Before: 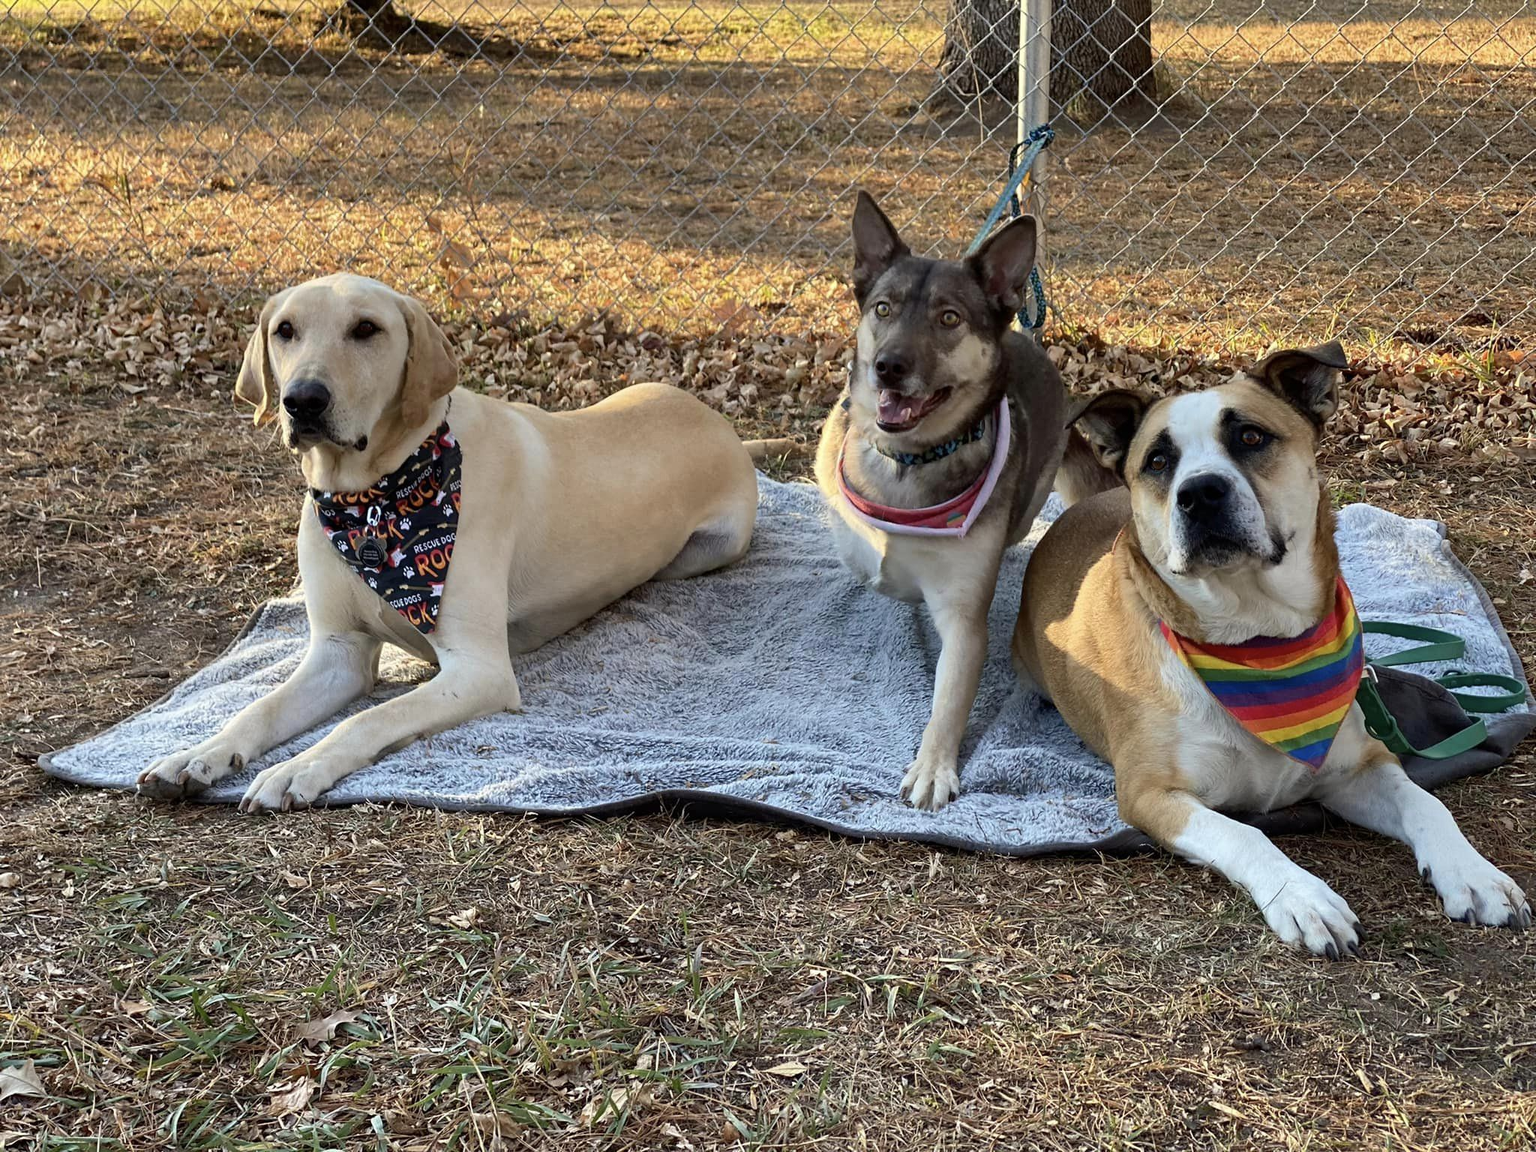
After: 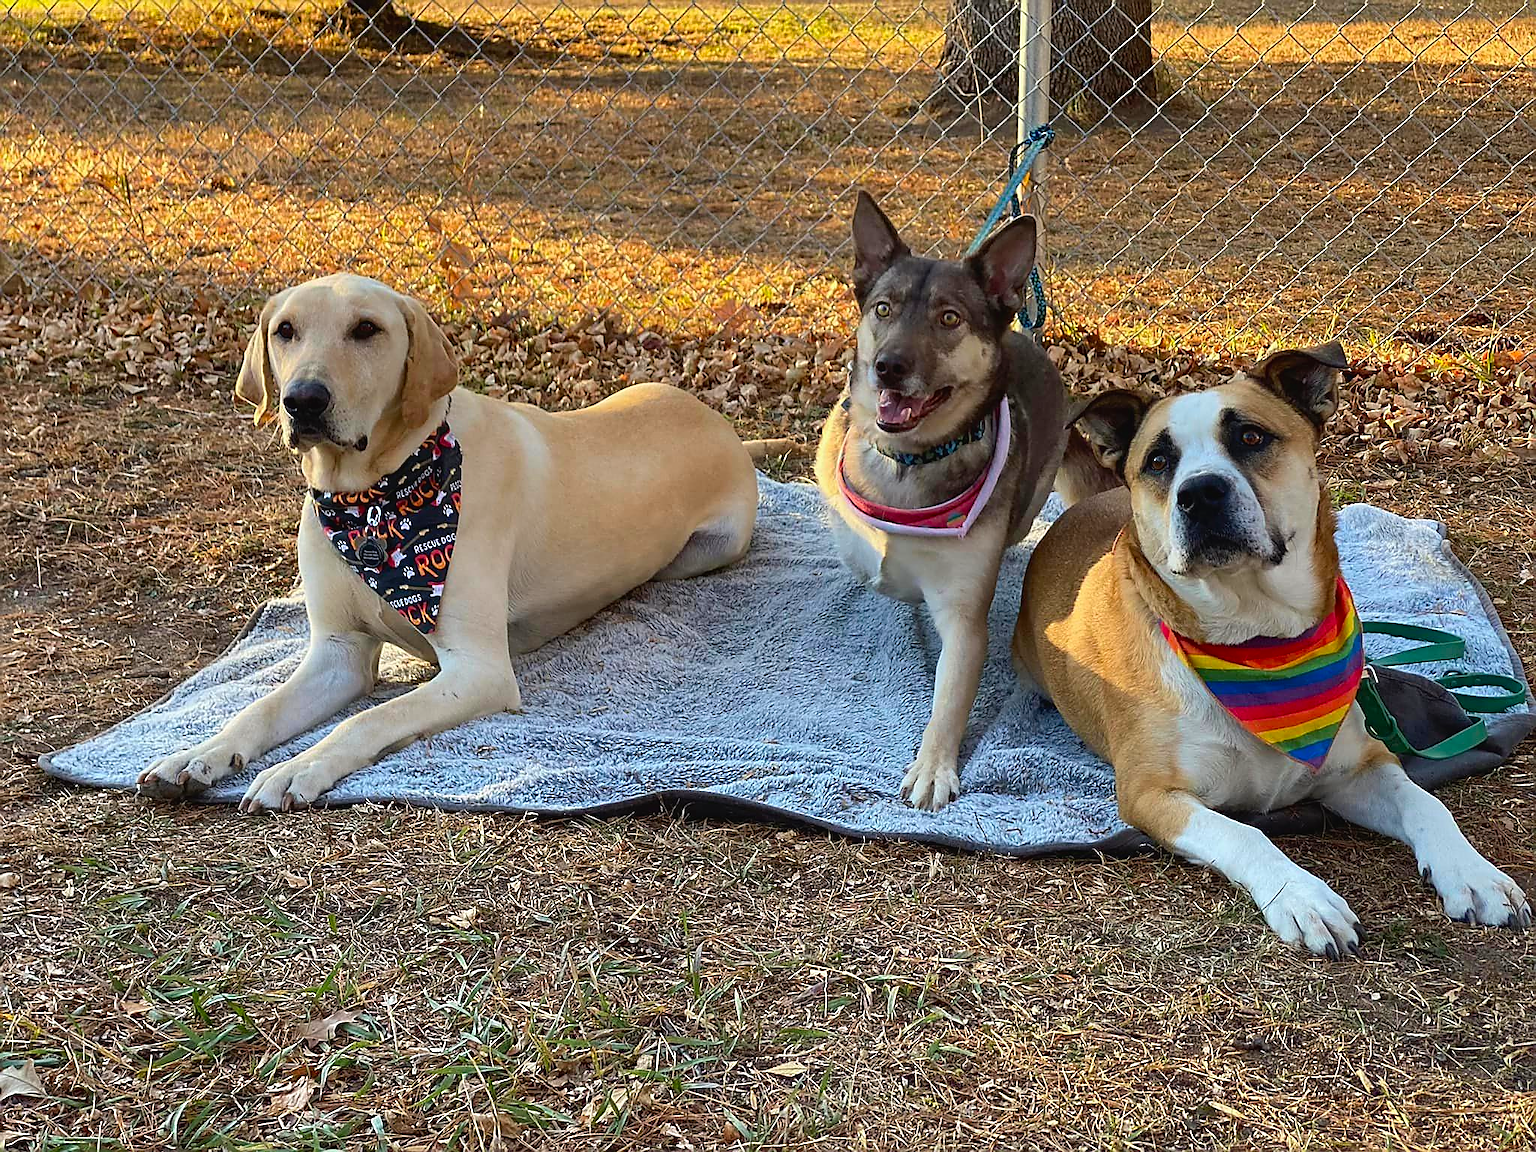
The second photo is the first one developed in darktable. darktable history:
color correction: highlights b* 0.025, saturation 2.15
contrast brightness saturation: contrast -0.048, saturation -0.406
sharpen: radius 1.363, amount 1.249, threshold 0.643
